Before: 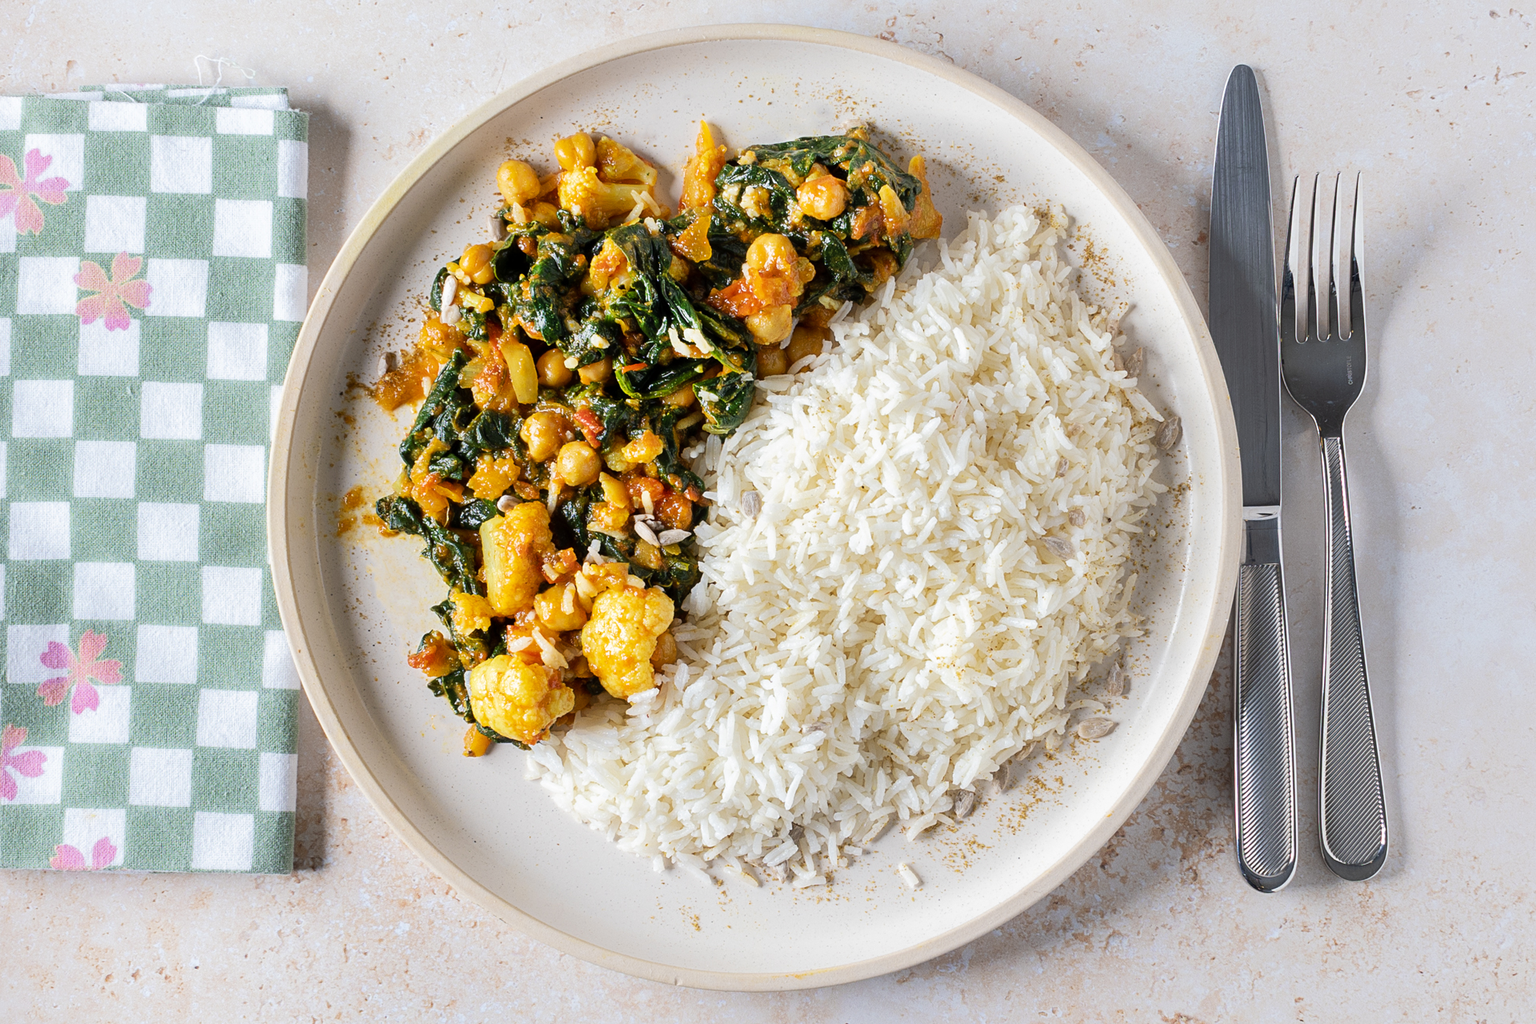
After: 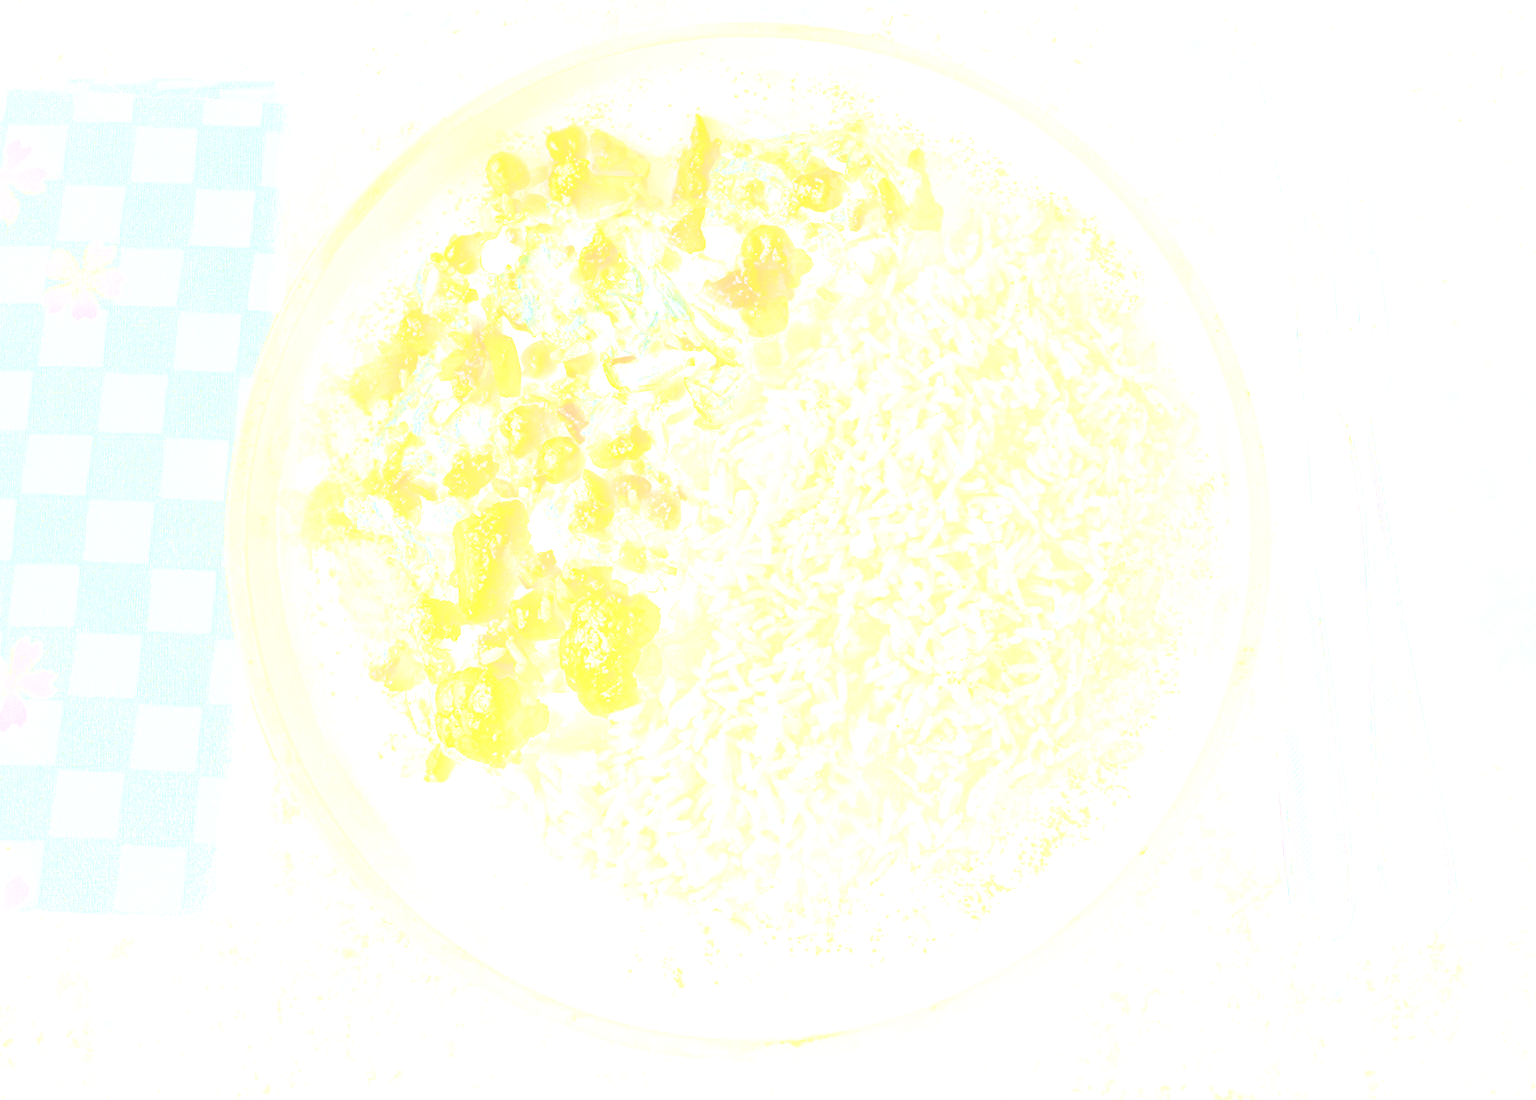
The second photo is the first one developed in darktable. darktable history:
velvia: strength 56%
bloom: size 70%, threshold 25%, strength 70%
rotate and perspective: rotation 0.215°, lens shift (vertical) -0.139, crop left 0.069, crop right 0.939, crop top 0.002, crop bottom 0.996
rgb levels: preserve colors max RGB
